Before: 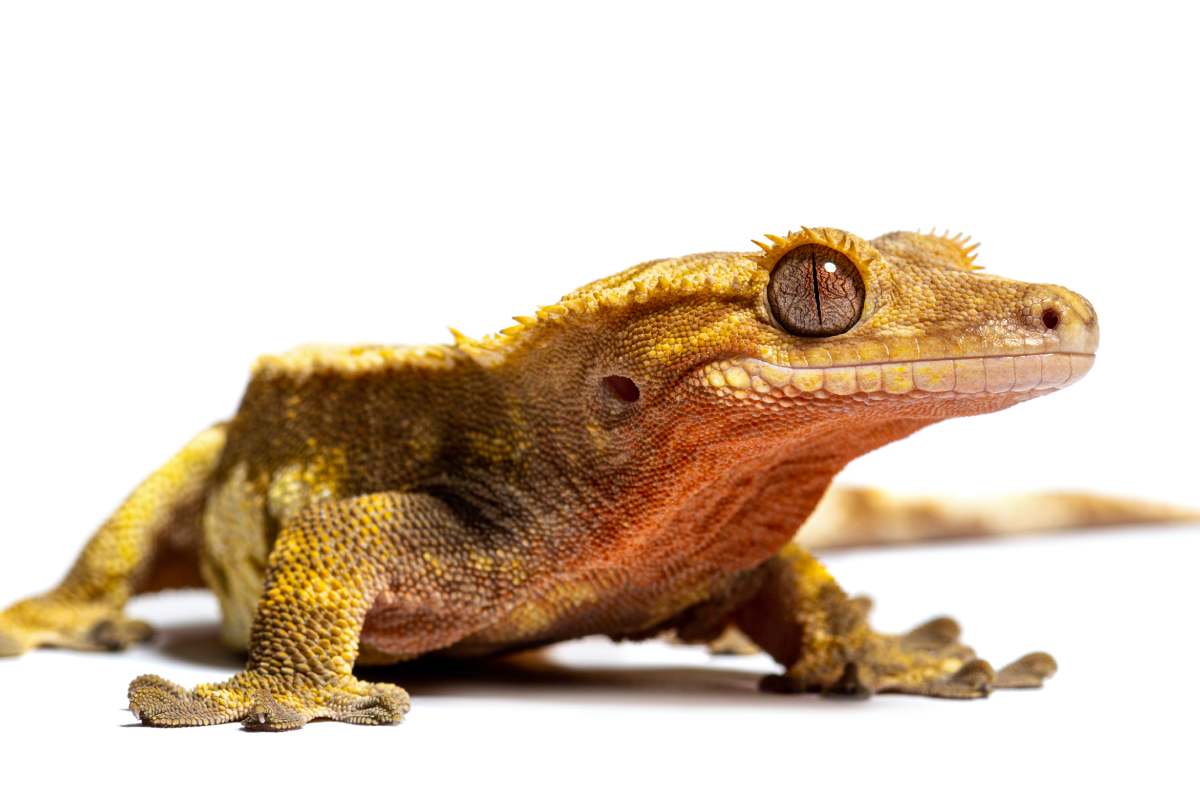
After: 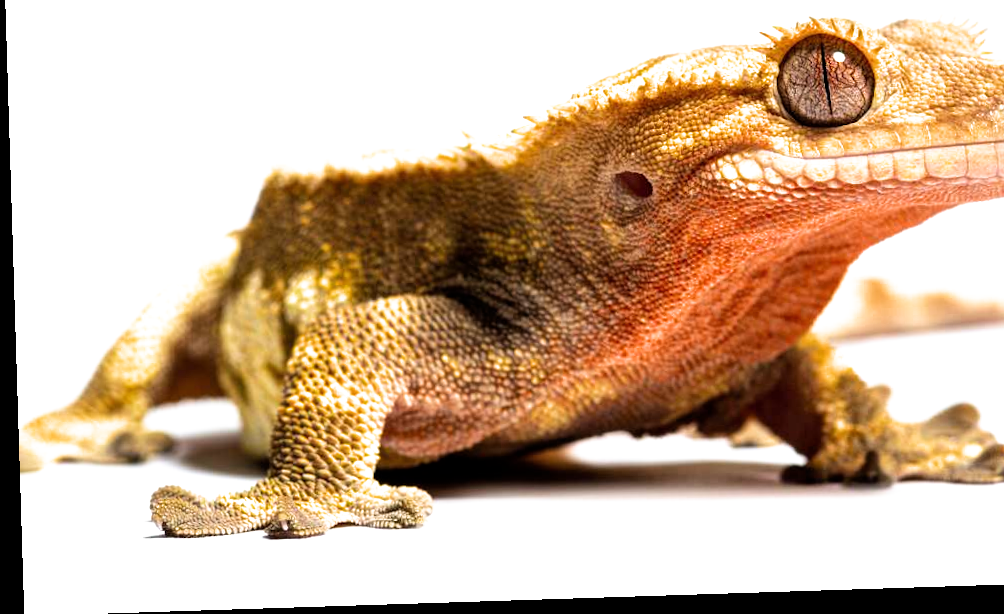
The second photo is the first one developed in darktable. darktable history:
exposure: black level correction 0, exposure 0.7 EV, compensate exposure bias true, compensate highlight preservation false
crop: top 26.531%, right 17.959%
filmic rgb: black relative exposure -12.8 EV, white relative exposure 2.8 EV, threshold 3 EV, target black luminance 0%, hardness 8.54, latitude 70.41%, contrast 1.133, shadows ↔ highlights balance -0.395%, color science v4 (2020), enable highlight reconstruction true
rotate and perspective: rotation -1.77°, lens shift (horizontal) 0.004, automatic cropping off
